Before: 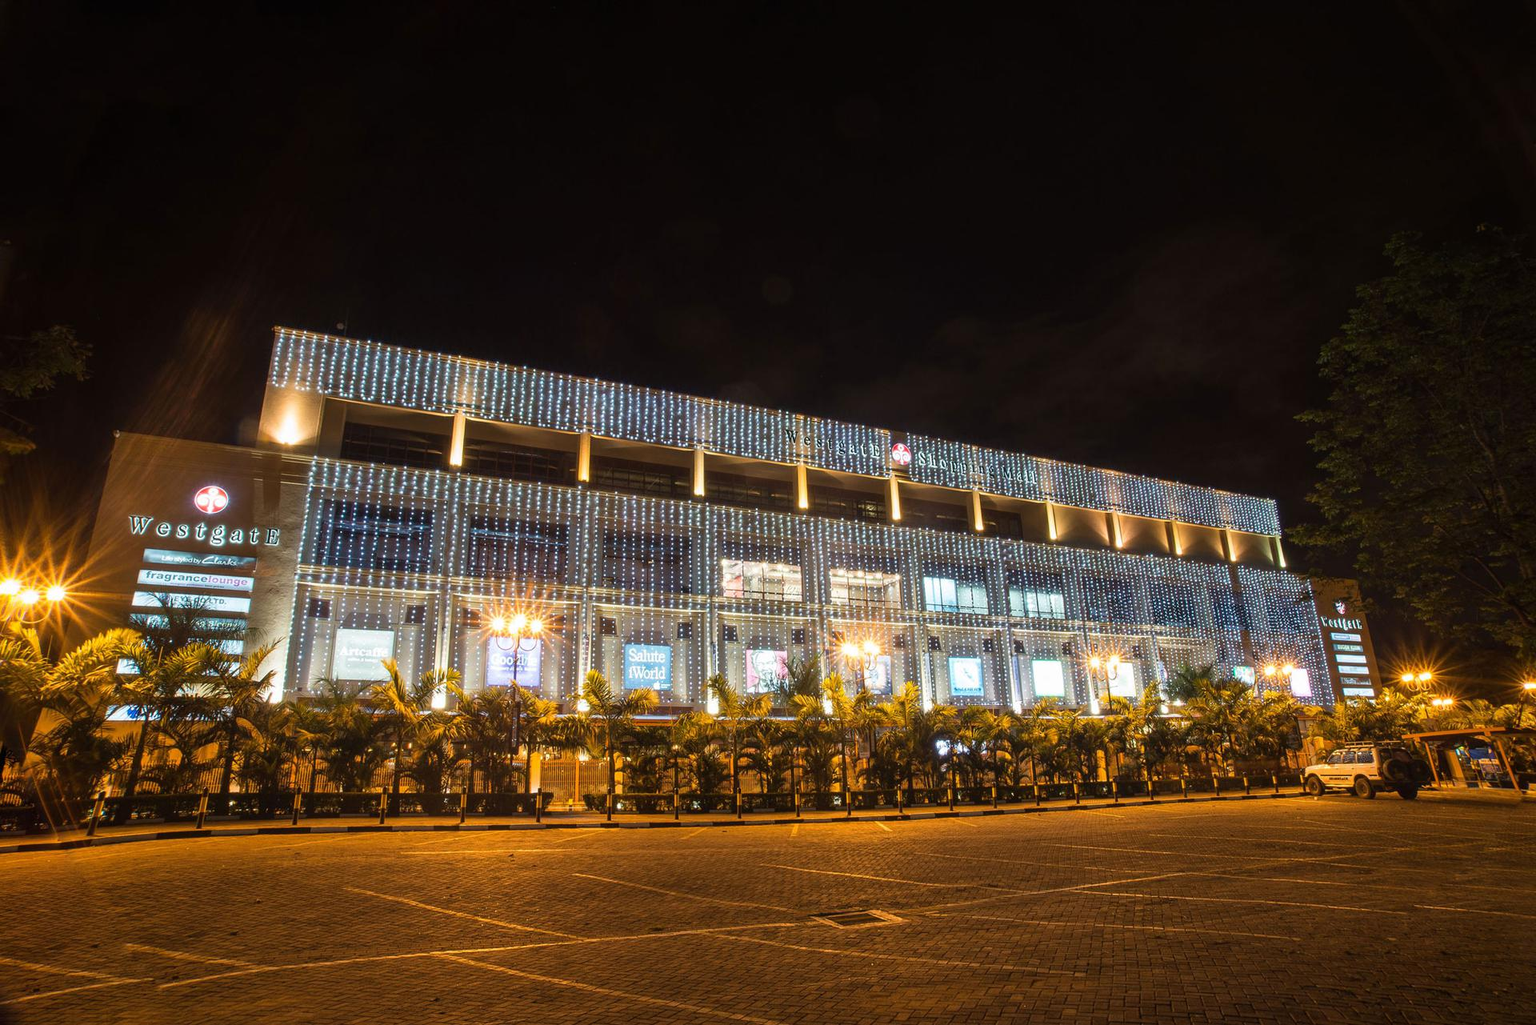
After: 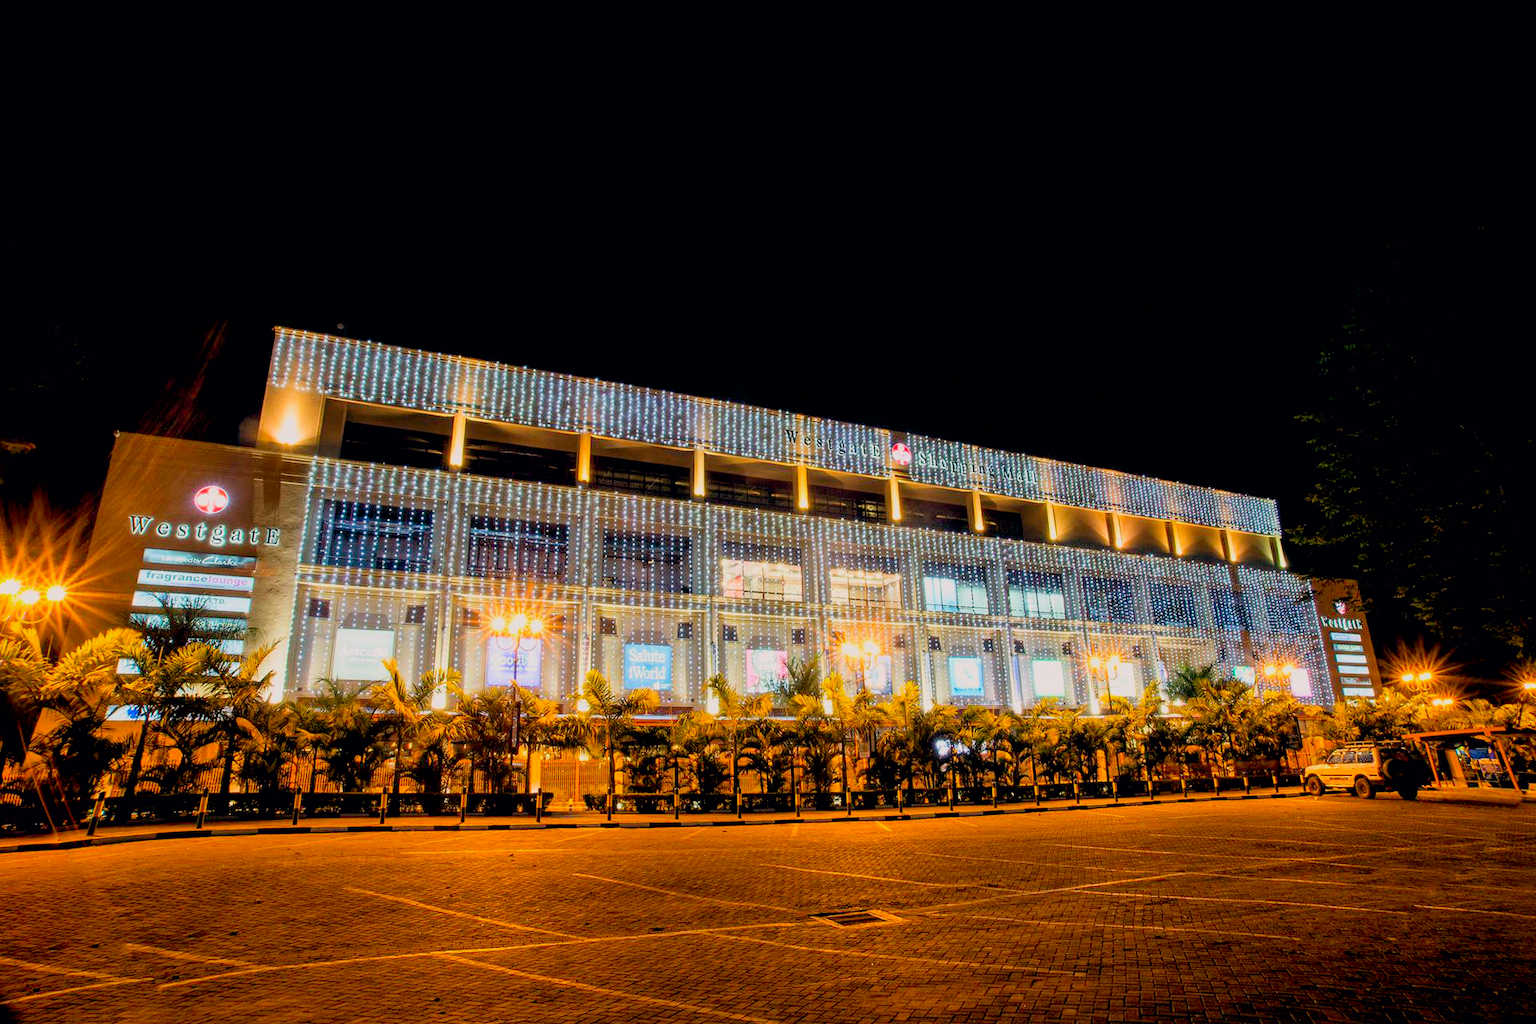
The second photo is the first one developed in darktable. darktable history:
color balance: lift [0.975, 0.993, 1, 1.015], gamma [1.1, 1, 1, 0.945], gain [1, 1.04, 1, 0.95]
exposure: black level correction 0, exposure 0.7 EV, compensate exposure bias true, compensate highlight preservation false
contrast brightness saturation: brightness -0.02, saturation 0.35
filmic rgb: black relative exposure -7.15 EV, white relative exposure 5.36 EV, hardness 3.02, color science v6 (2022)
